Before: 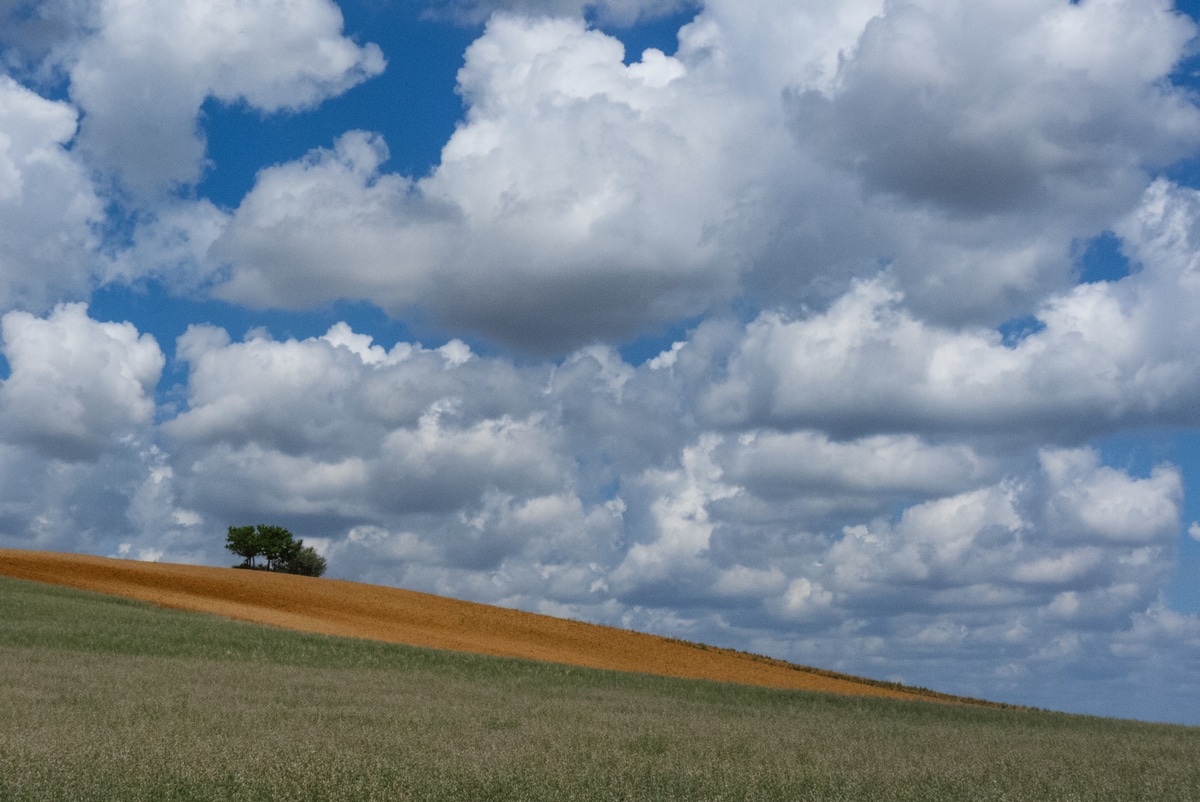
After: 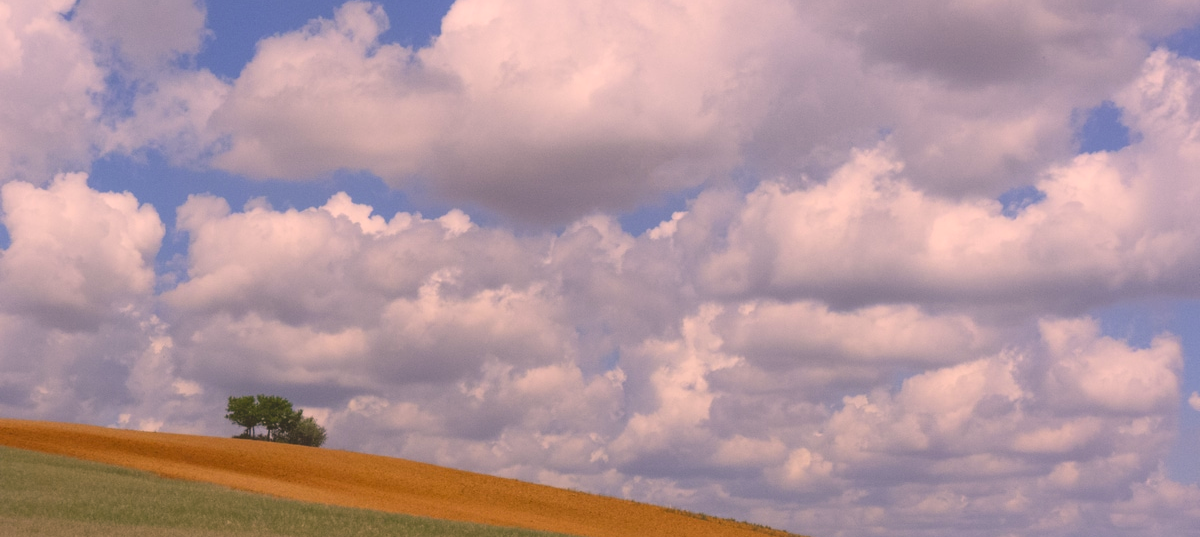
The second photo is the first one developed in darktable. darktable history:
crop: top 16.288%, bottom 16.724%
local contrast: detail 69%
color correction: highlights a* 21.11, highlights b* 19.52
tone equalizer: -8 EV -0.394 EV, -7 EV -0.396 EV, -6 EV -0.319 EV, -5 EV -0.252 EV, -3 EV 0.217 EV, -2 EV 0.345 EV, -1 EV 0.407 EV, +0 EV 0.398 EV, smoothing diameter 24.9%, edges refinement/feathering 10.6, preserve details guided filter
